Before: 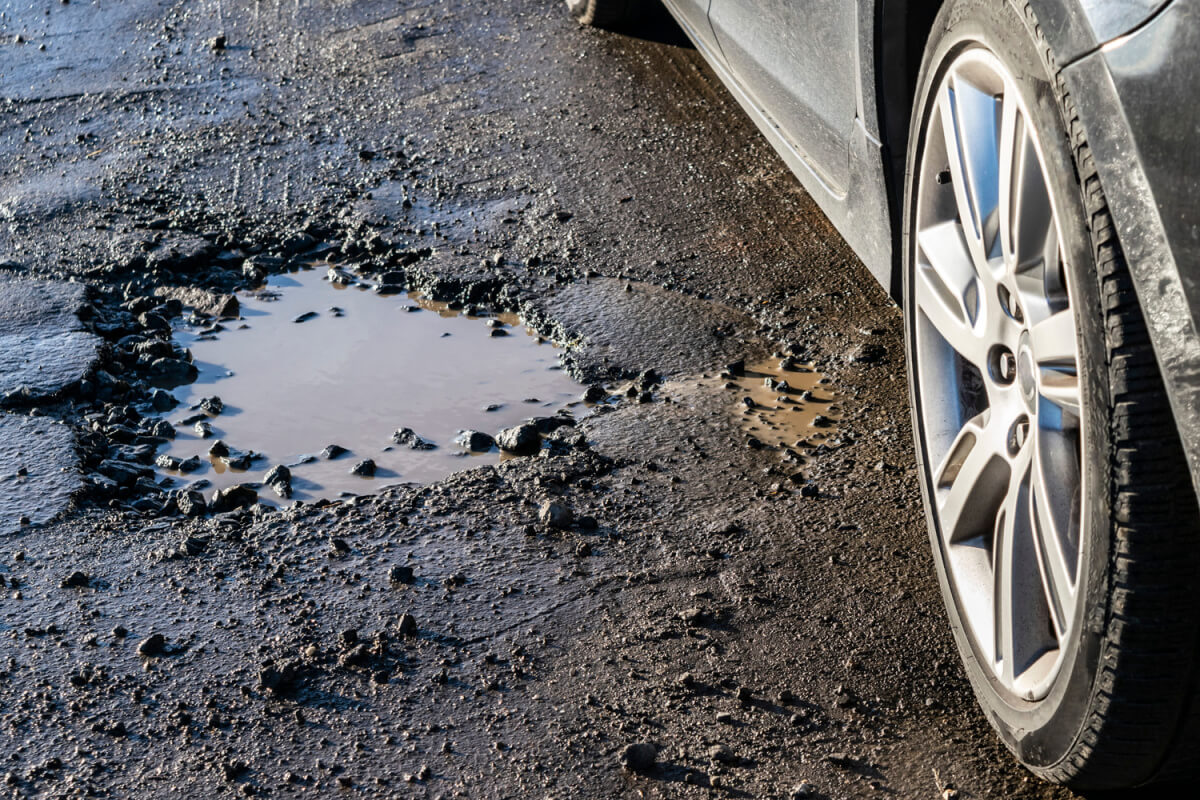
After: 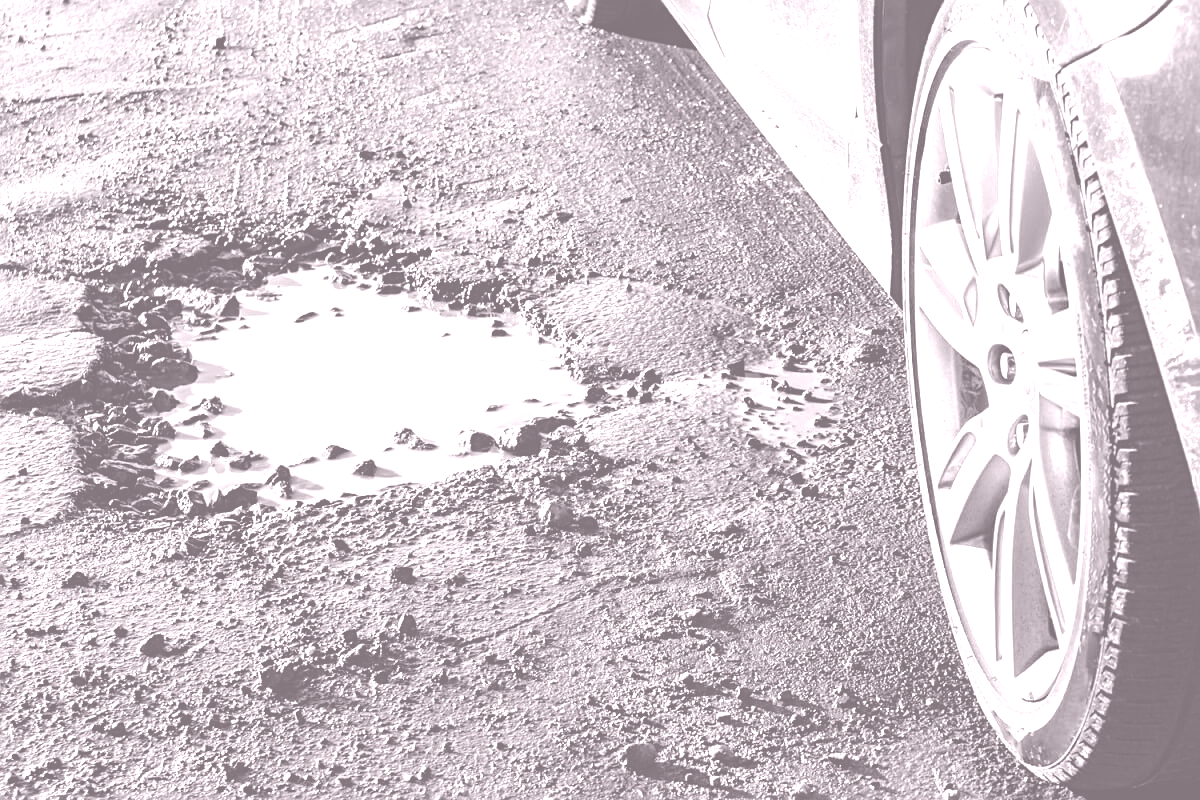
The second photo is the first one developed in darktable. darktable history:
sharpen: radius 2.167, amount 0.381, threshold 0
color balance rgb: perceptual saturation grading › global saturation 25%, global vibrance 20%
colorize: hue 25.2°, saturation 83%, source mix 82%, lightness 79%, version 1
